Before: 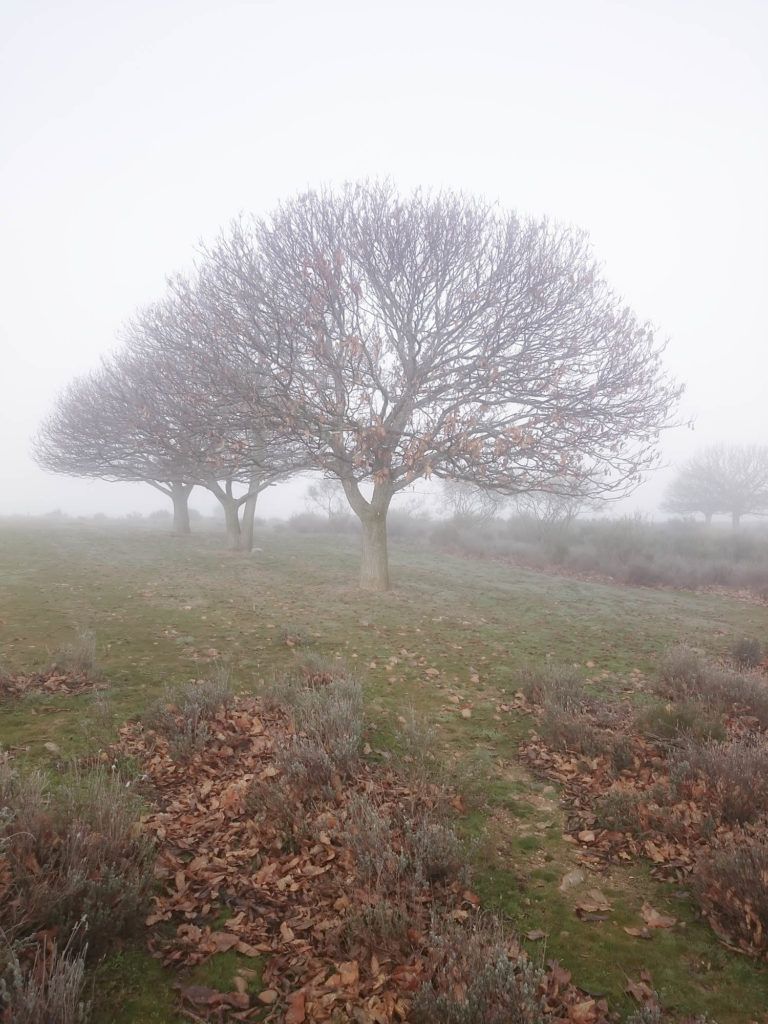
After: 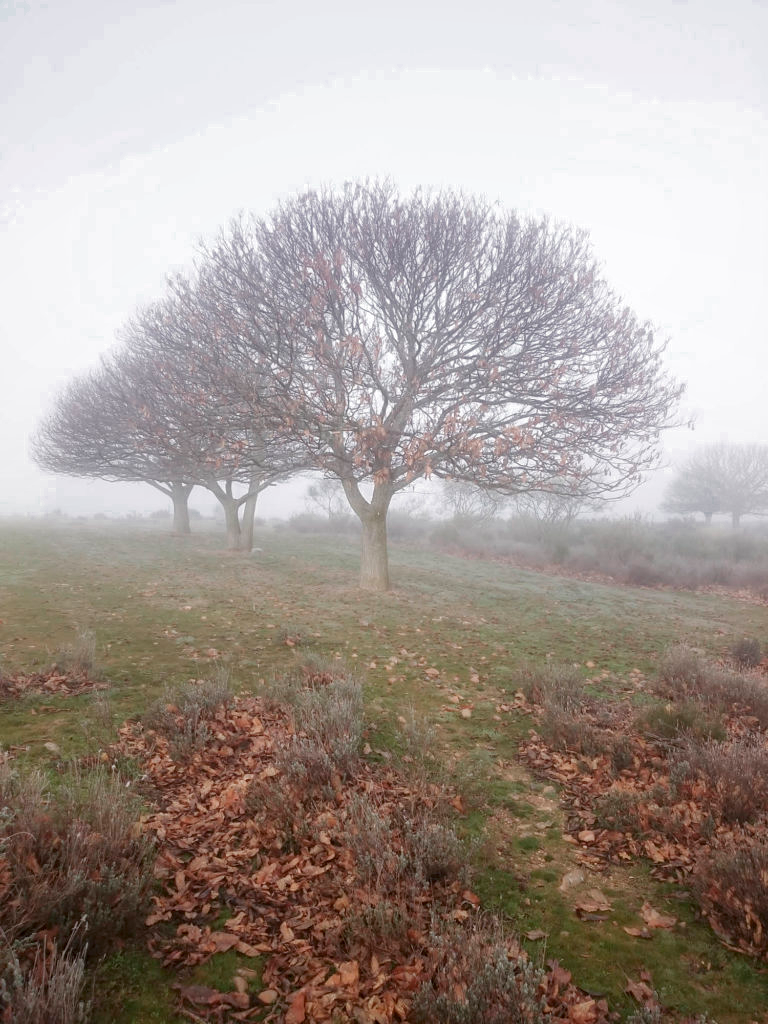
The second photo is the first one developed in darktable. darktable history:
local contrast: on, module defaults
color zones: curves: ch0 [(0, 0.497) (0.143, 0.5) (0.286, 0.5) (0.429, 0.483) (0.571, 0.116) (0.714, -0.006) (0.857, 0.28) (1, 0.497)]
